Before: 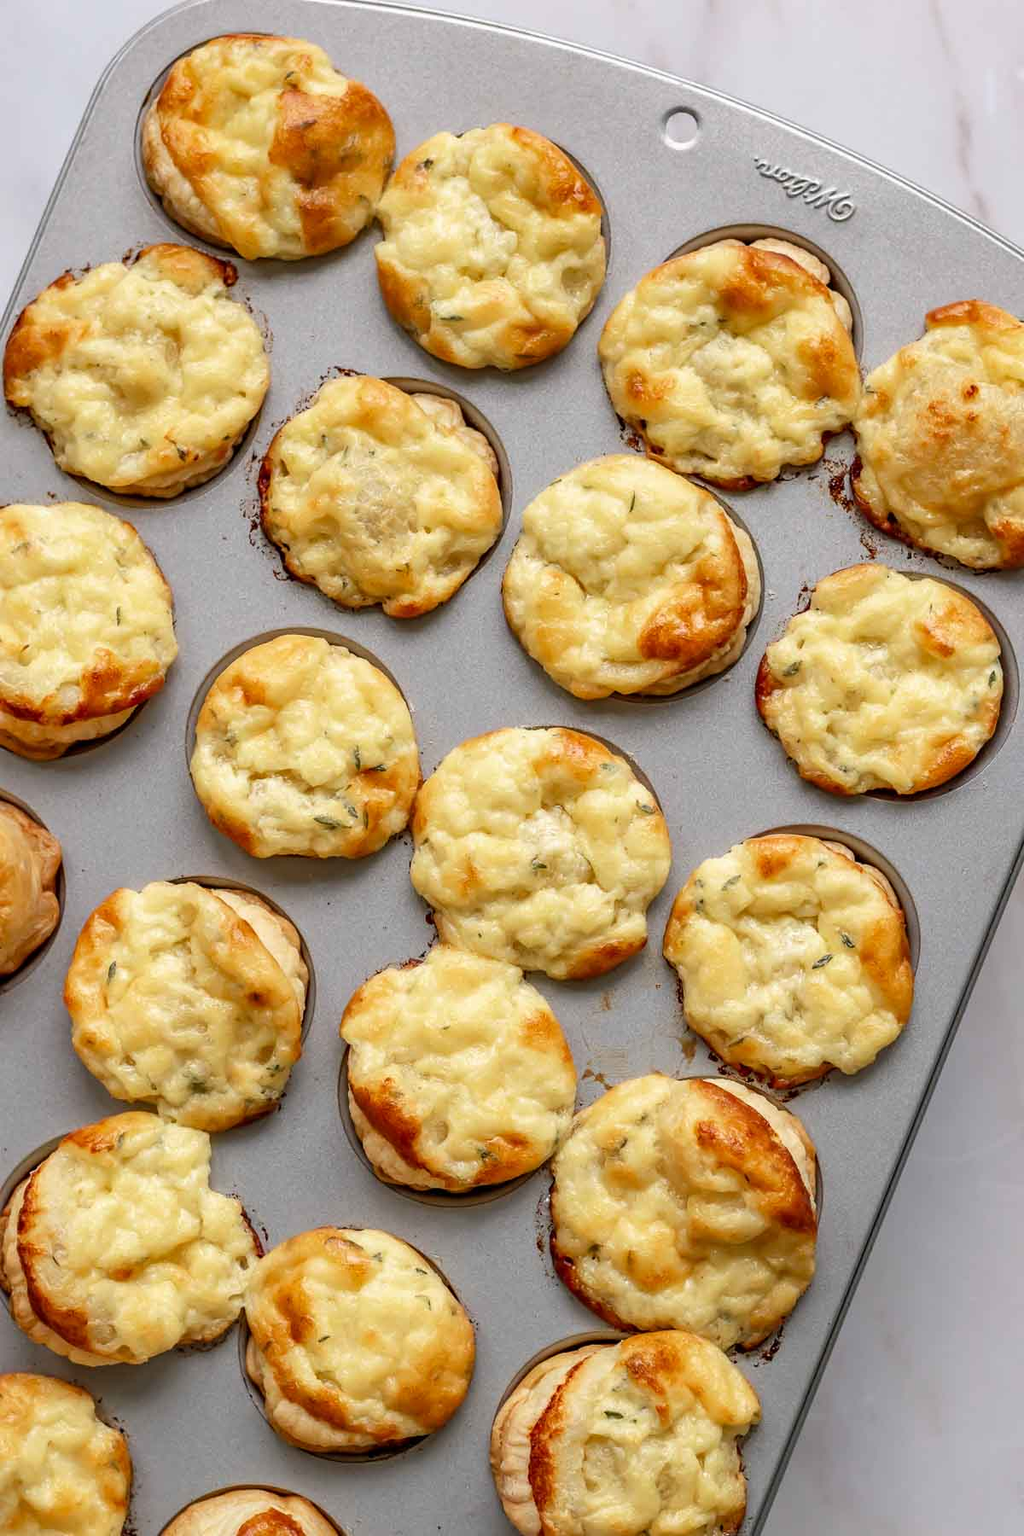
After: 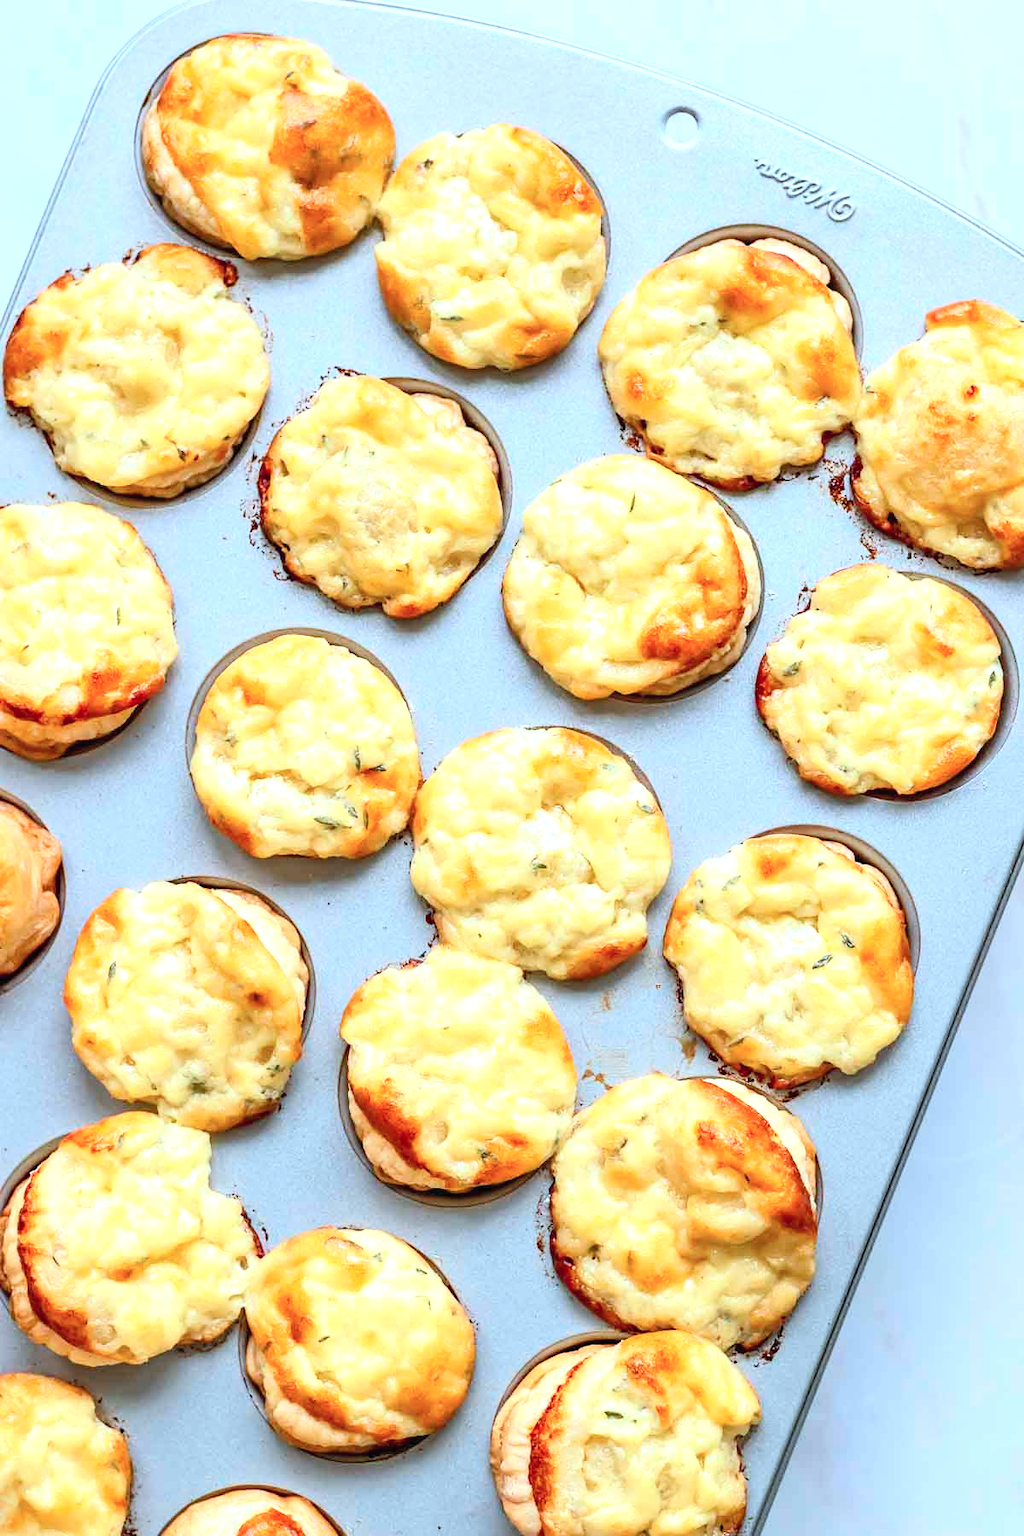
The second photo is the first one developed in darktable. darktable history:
exposure: black level correction 0, exposure 0.69 EV, compensate highlight preservation false
contrast brightness saturation: contrast 0.198, brightness 0.166, saturation 0.229
color correction: highlights a* -9.8, highlights b* -21.89
